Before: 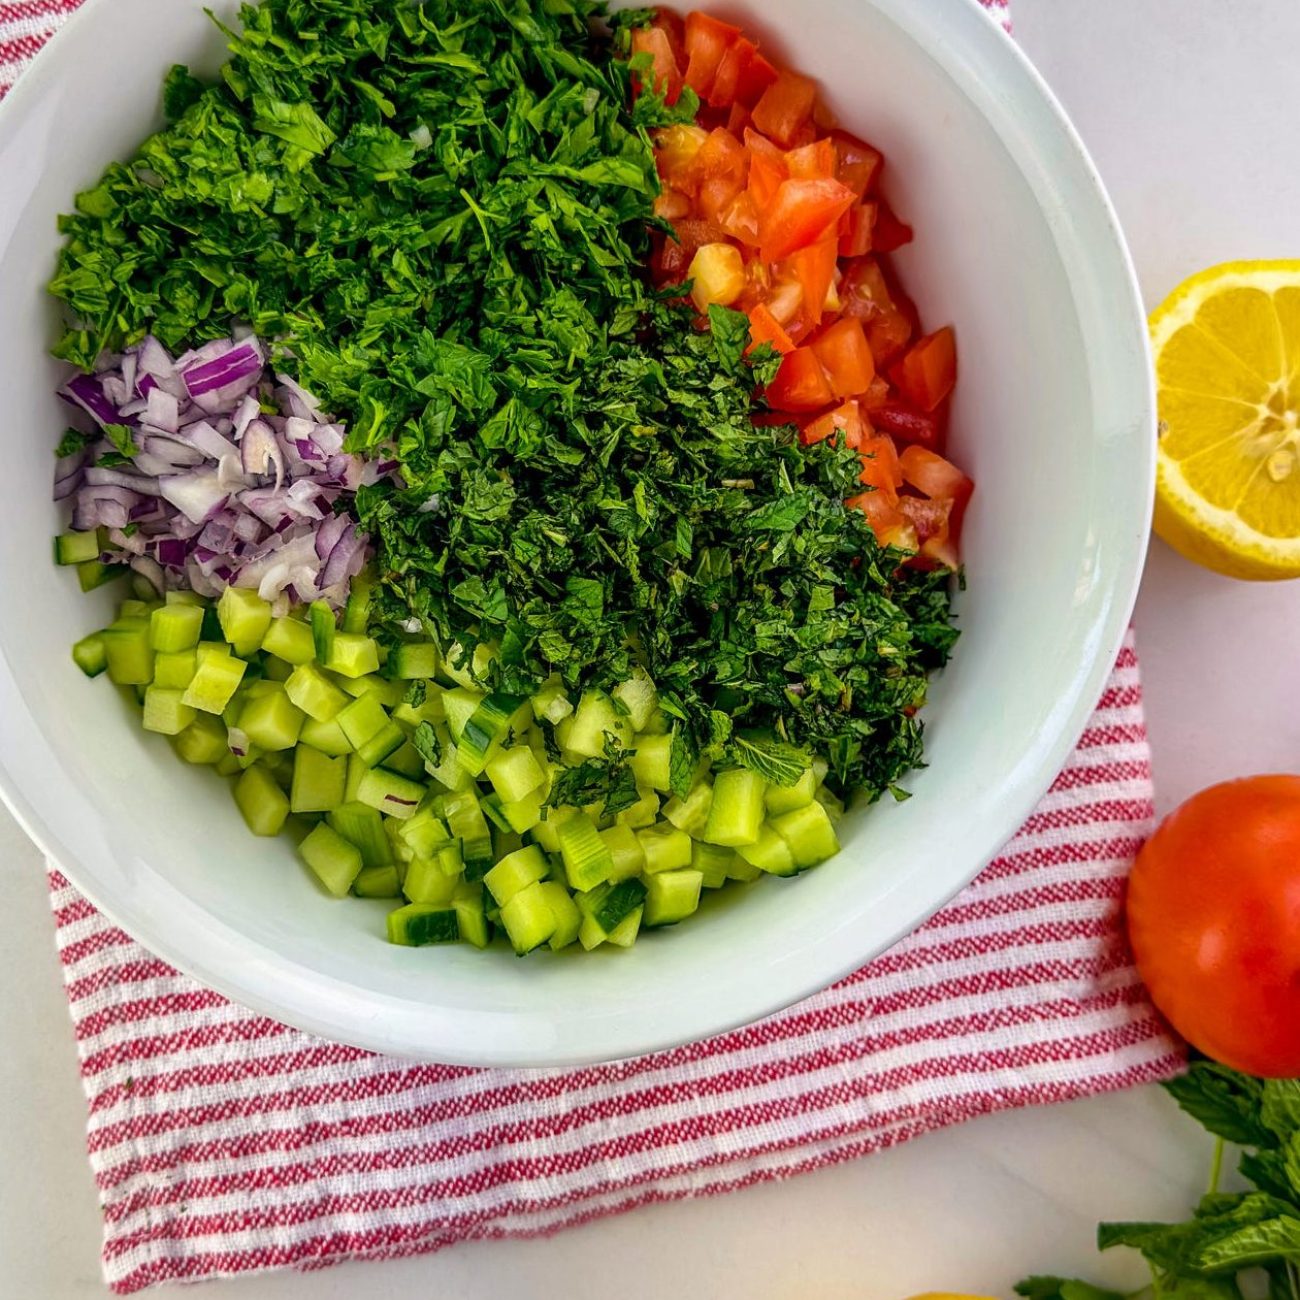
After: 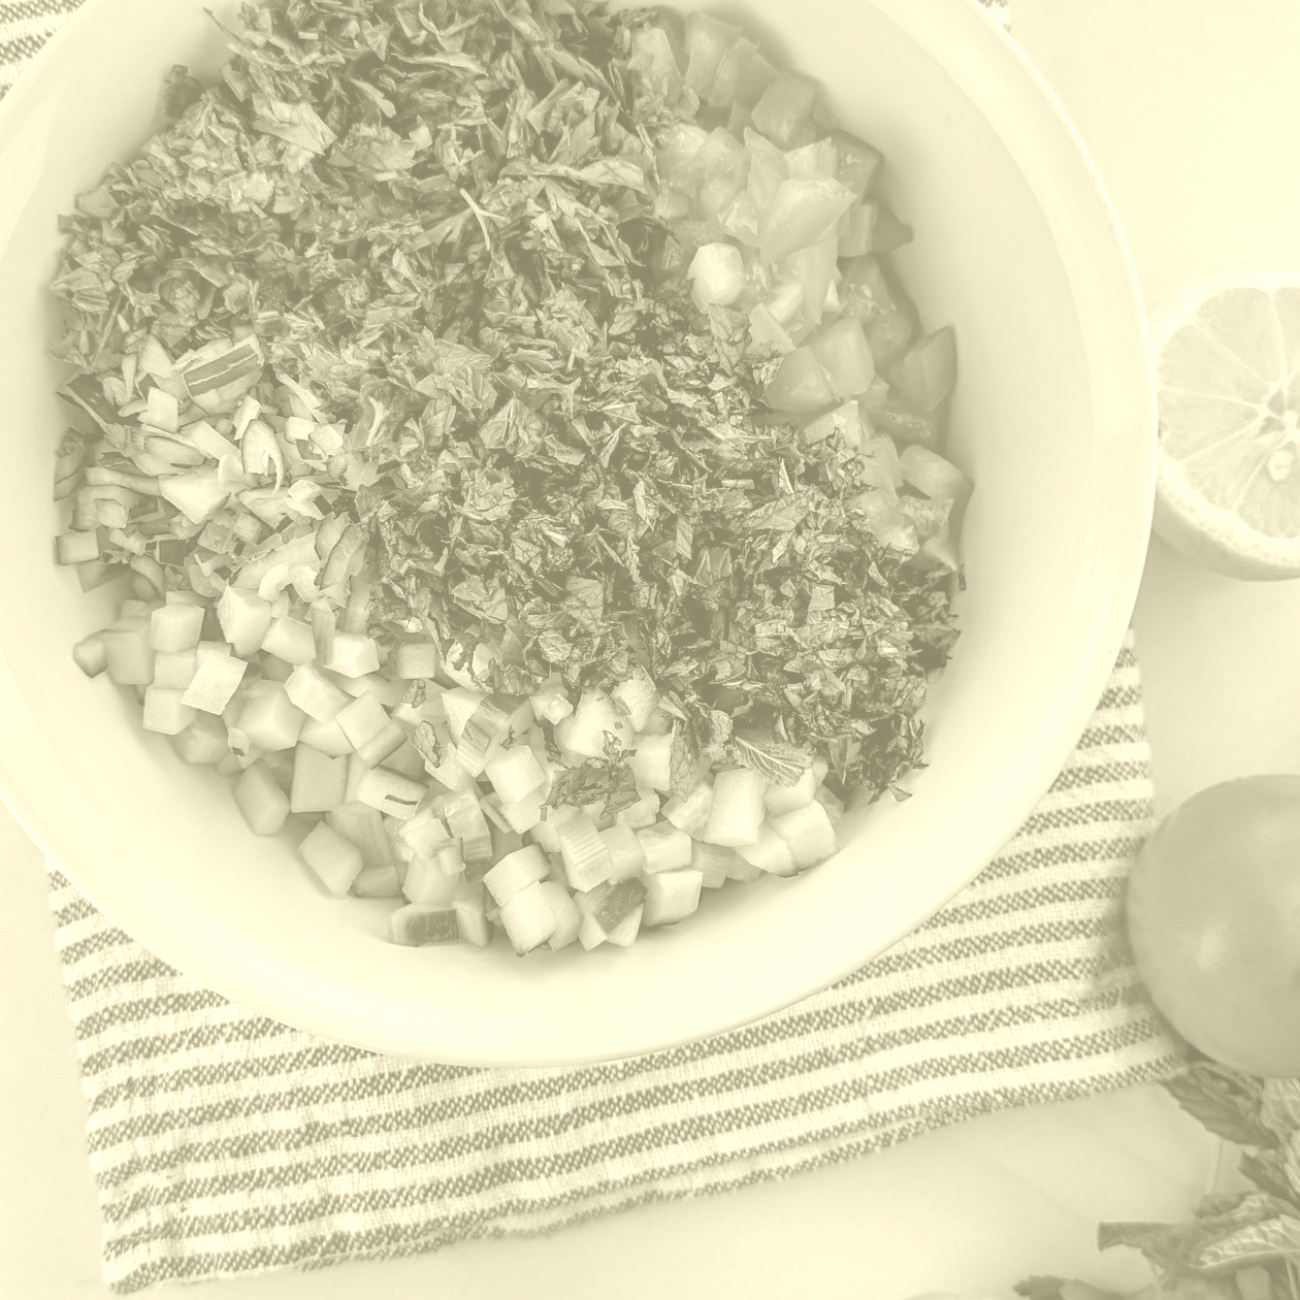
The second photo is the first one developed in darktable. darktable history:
colorize: hue 43.2°, saturation 40%, version 1
tone curve: curves: ch0 [(0, 0) (0.003, 0.003) (0.011, 0.011) (0.025, 0.025) (0.044, 0.044) (0.069, 0.068) (0.1, 0.098) (0.136, 0.134) (0.177, 0.175) (0.224, 0.221) (0.277, 0.273) (0.335, 0.331) (0.399, 0.394) (0.468, 0.462) (0.543, 0.543) (0.623, 0.623) (0.709, 0.709) (0.801, 0.801) (0.898, 0.898) (1, 1)], preserve colors none
